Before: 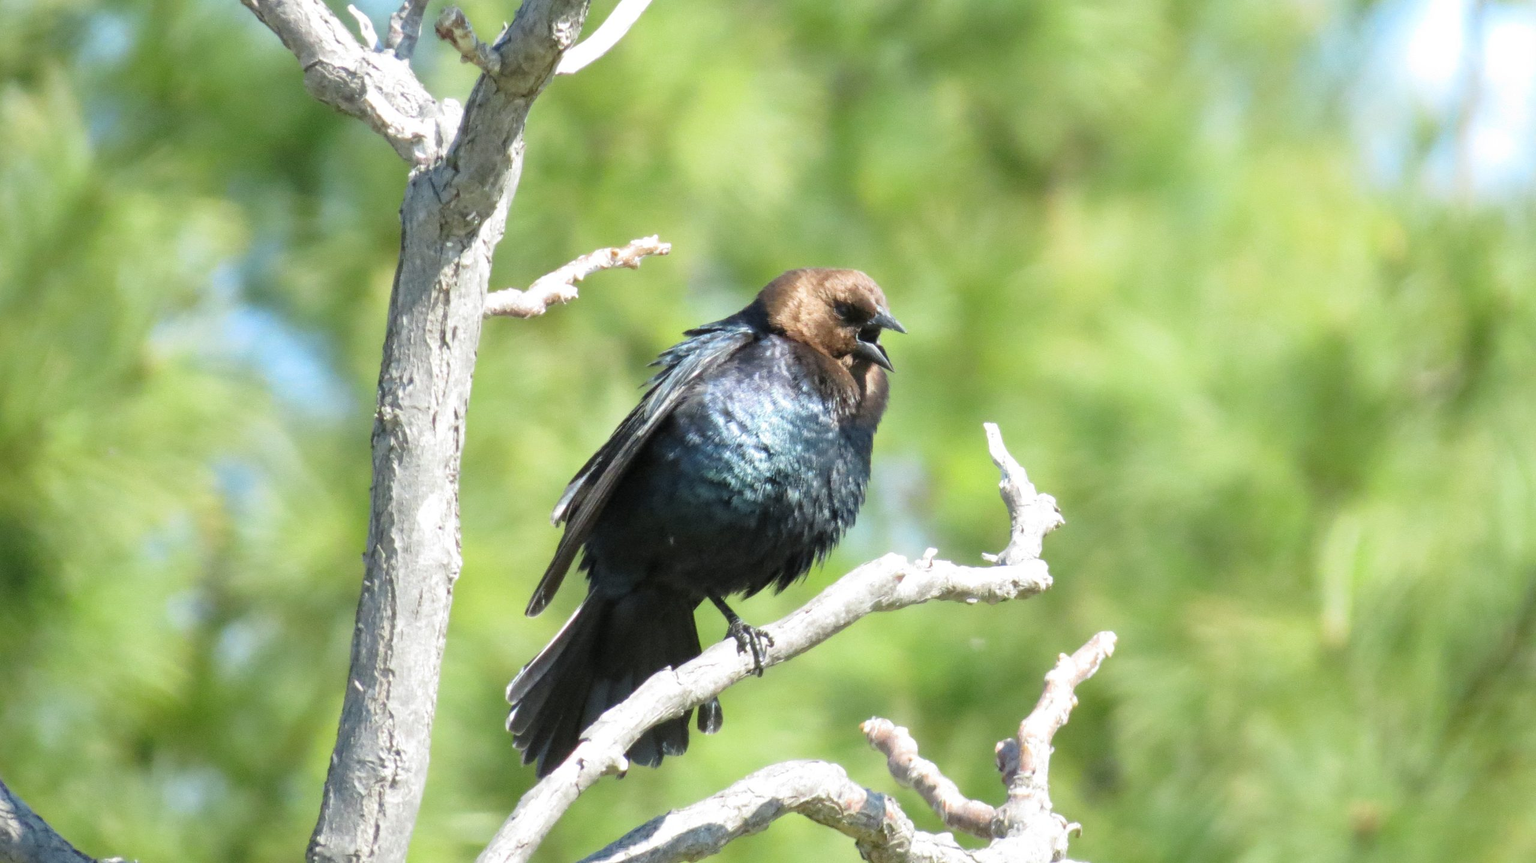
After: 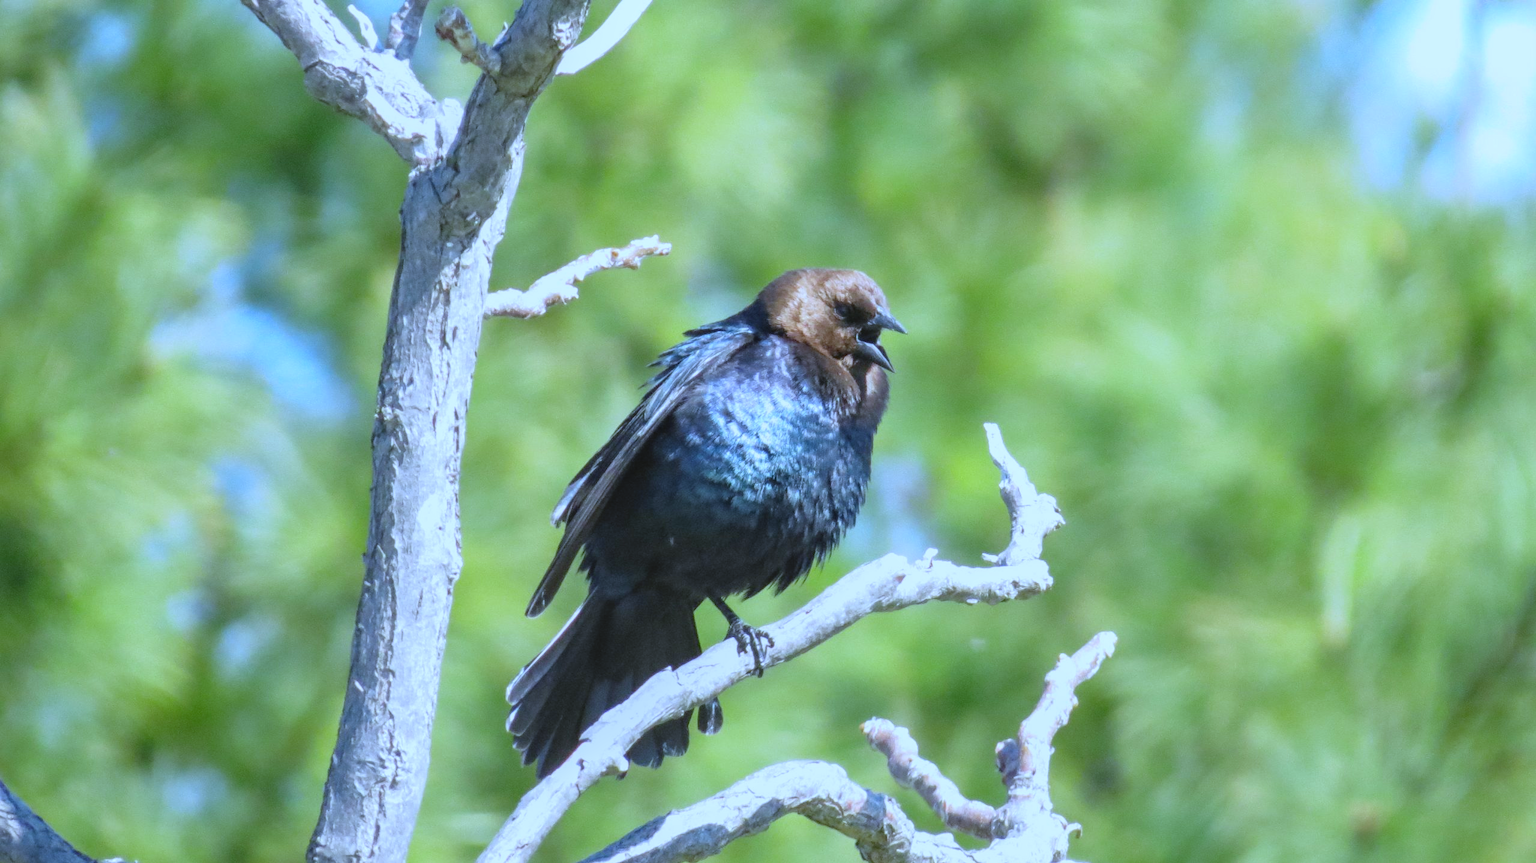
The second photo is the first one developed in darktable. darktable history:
local contrast: on, module defaults
white balance: red 0.871, blue 1.249
lowpass: radius 0.1, contrast 0.85, saturation 1.1, unbound 0
